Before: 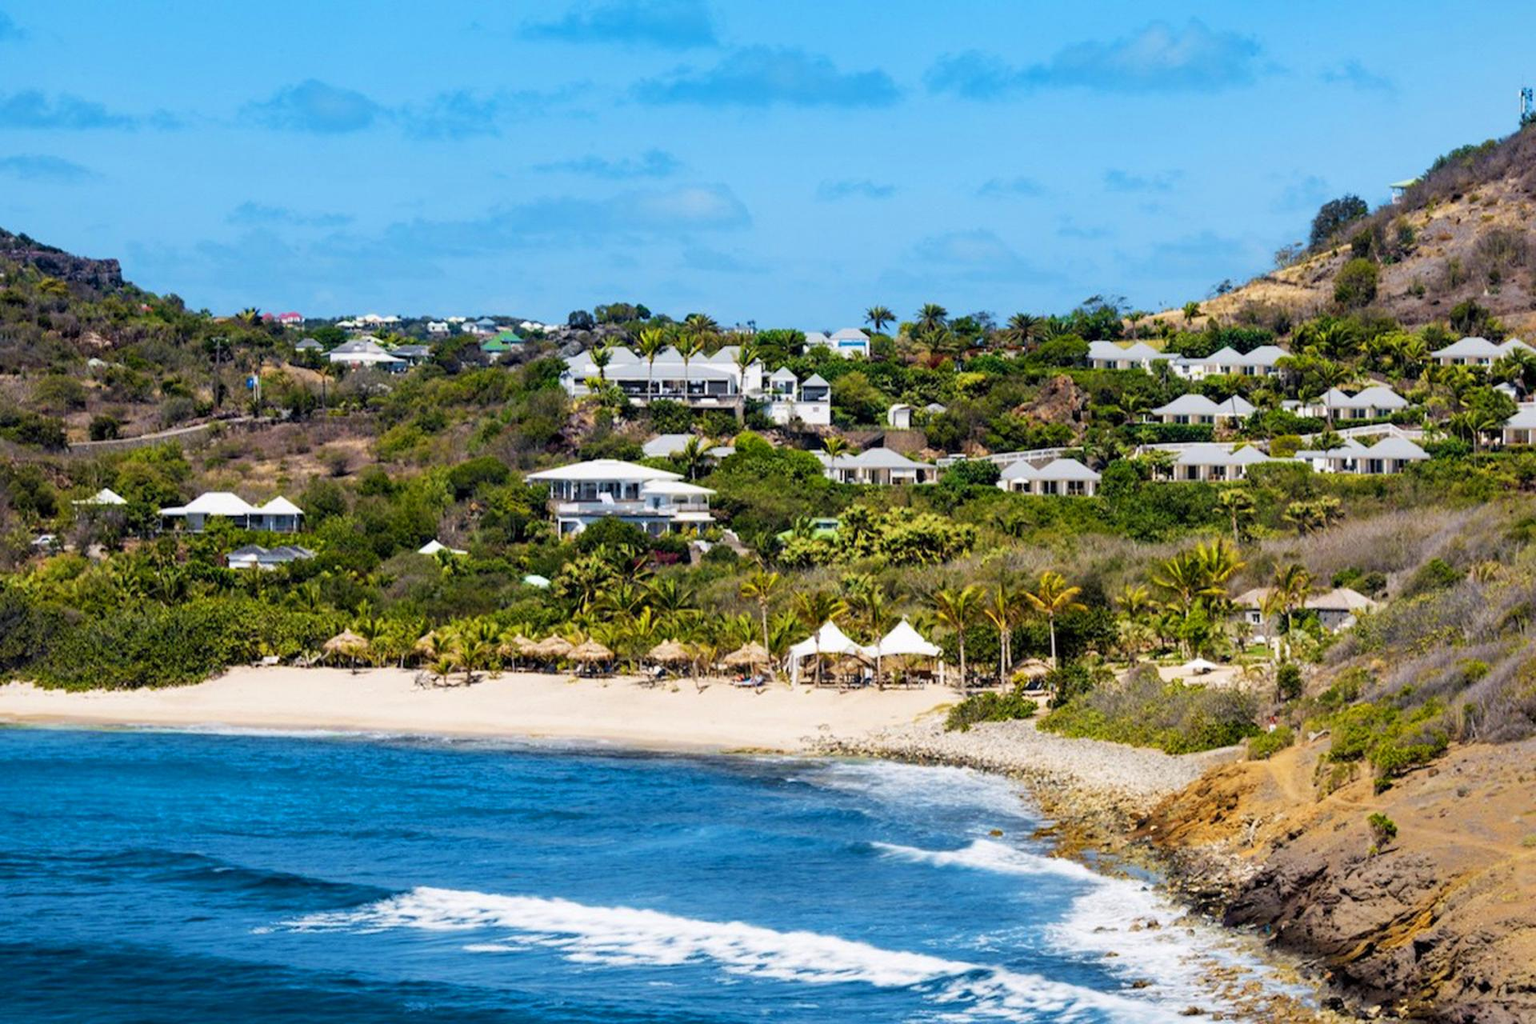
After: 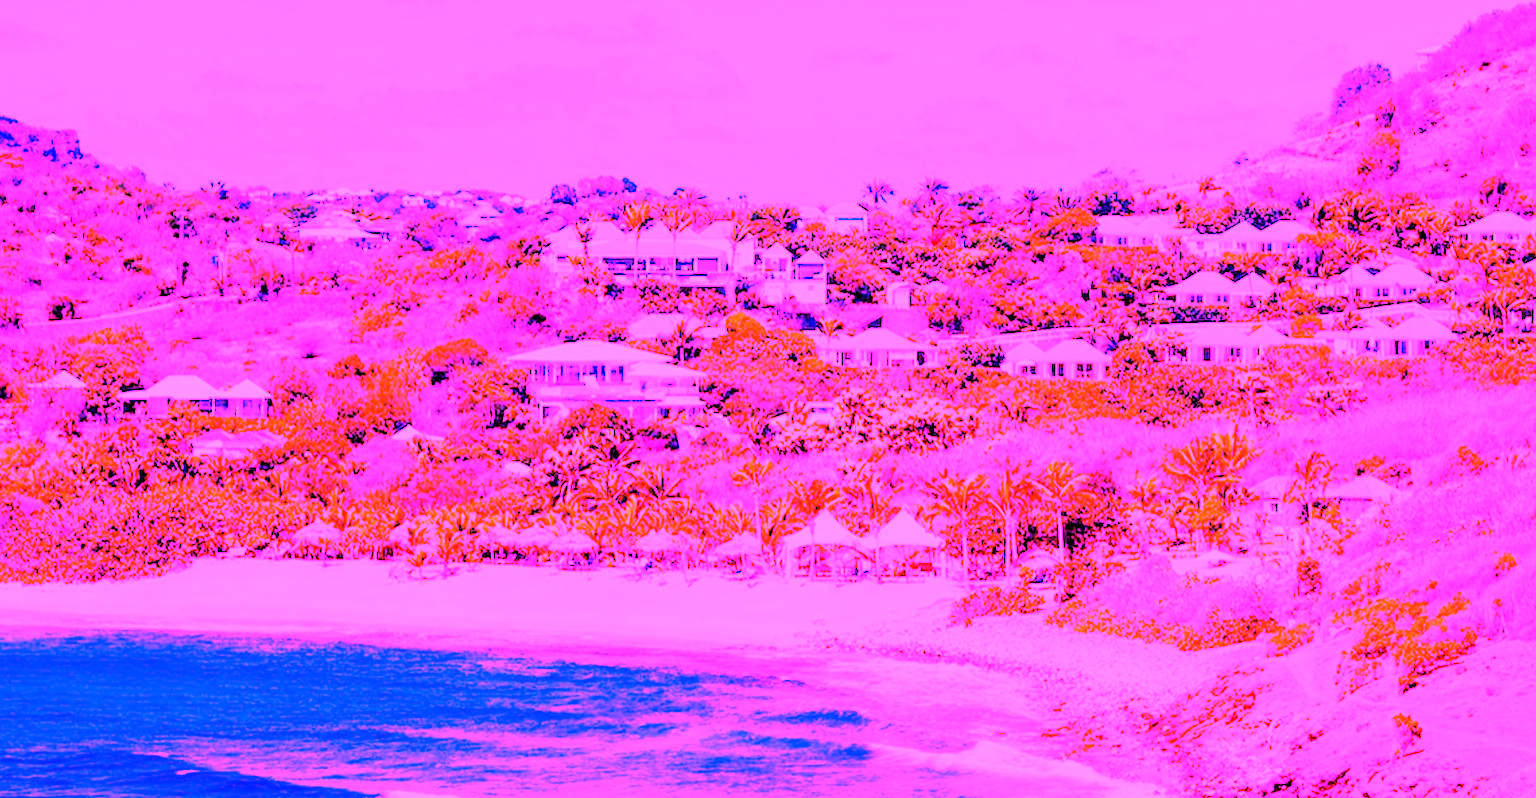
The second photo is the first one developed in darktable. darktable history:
rgb levels: preserve colors sum RGB, levels [[0.038, 0.433, 0.934], [0, 0.5, 1], [0, 0.5, 1]]
crop and rotate: left 2.991%, top 13.302%, right 1.981%, bottom 12.636%
white balance: red 8, blue 8
